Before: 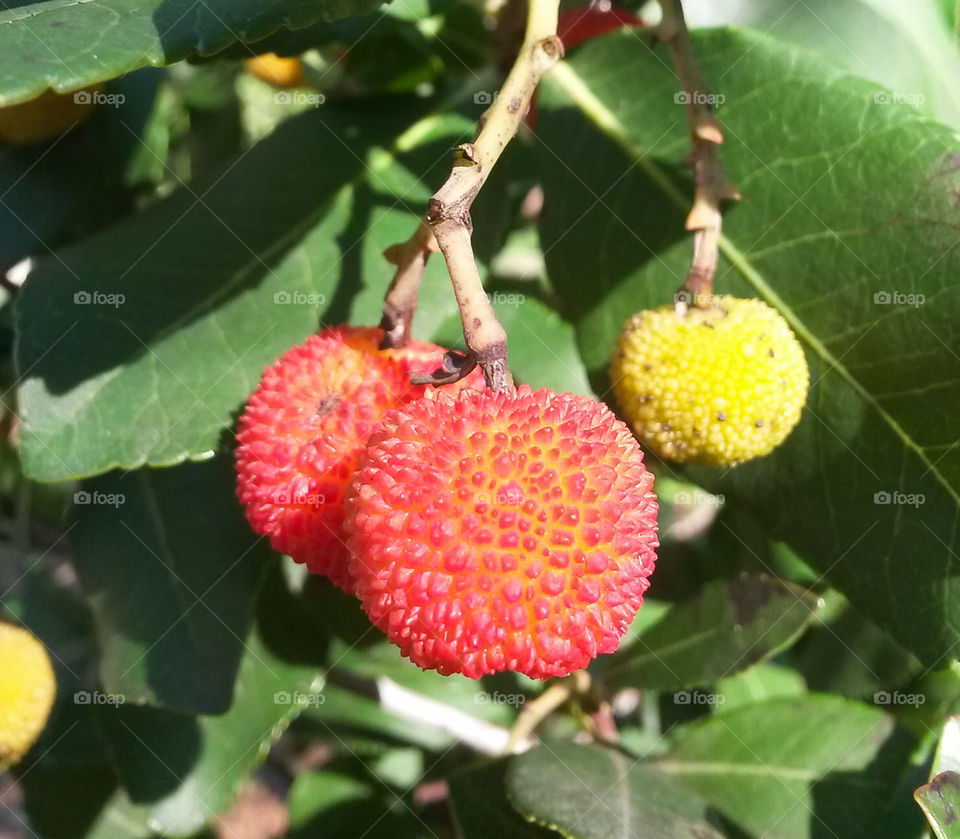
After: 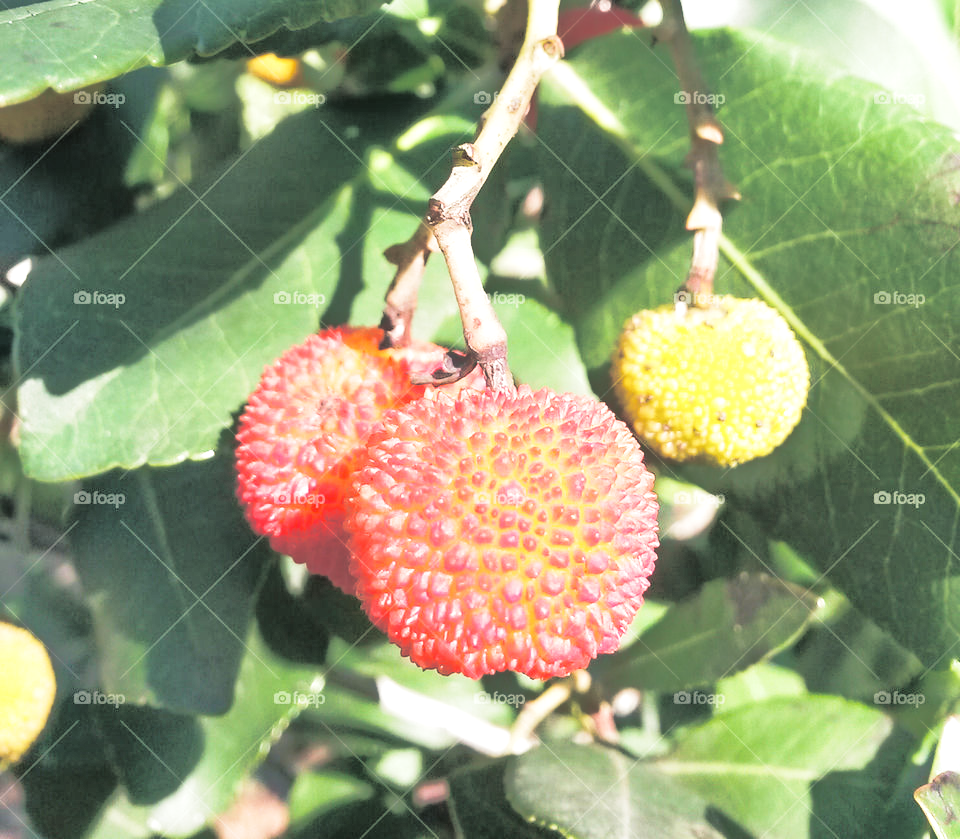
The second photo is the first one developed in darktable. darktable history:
base curve: curves: ch0 [(0, 0) (0.204, 0.334) (0.55, 0.733) (1, 1)], preserve colors none
tone equalizer: -8 EV -0.528 EV, -7 EV -0.319 EV, -6 EV -0.083 EV, -5 EV 0.413 EV, -4 EV 0.985 EV, -3 EV 0.791 EV, -2 EV -0.01 EV, -1 EV 0.14 EV, +0 EV -0.012 EV, smoothing 1
exposure: black level correction 0, exposure 0.5 EV, compensate highlight preservation false
split-toning: shadows › hue 201.6°, shadows › saturation 0.16, highlights › hue 50.4°, highlights › saturation 0.2, balance -49.9
